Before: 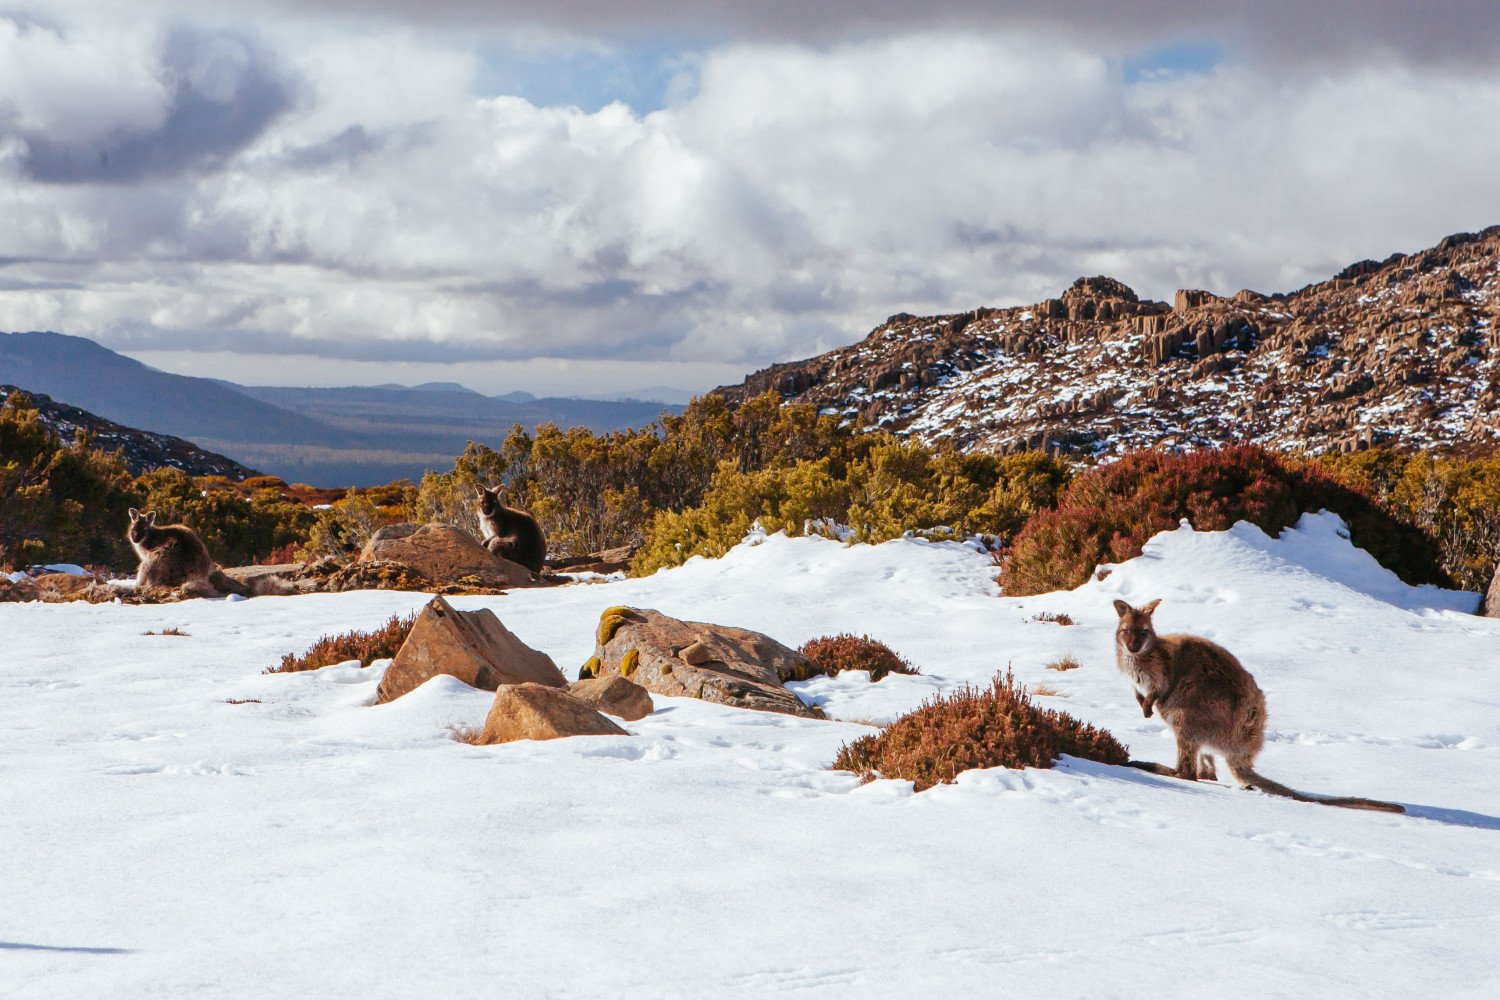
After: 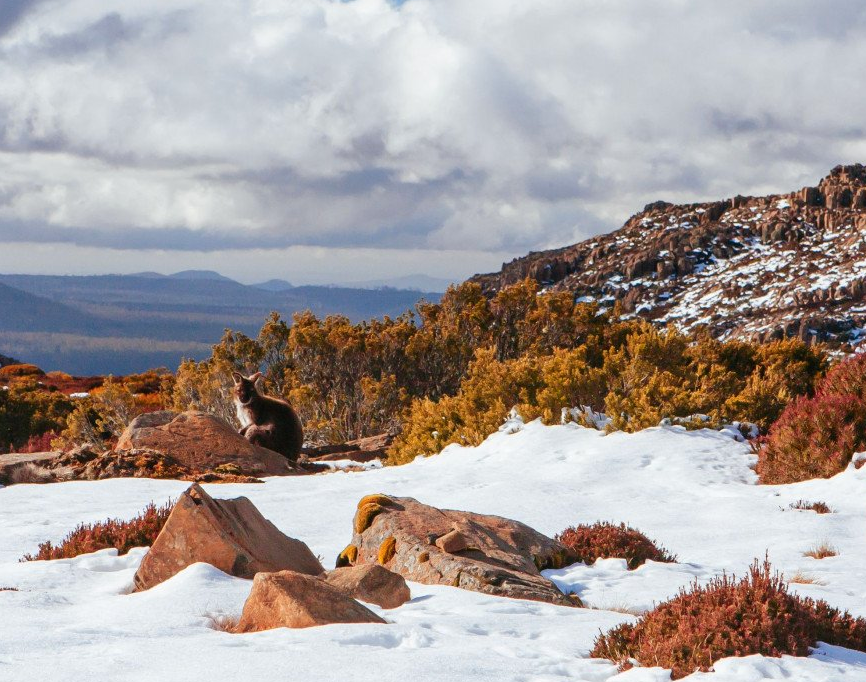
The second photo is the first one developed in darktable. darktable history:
crop: left 16.202%, top 11.208%, right 26.045%, bottom 20.557%
color zones: curves: ch1 [(0.309, 0.524) (0.41, 0.329) (0.508, 0.509)]; ch2 [(0.25, 0.457) (0.75, 0.5)]
